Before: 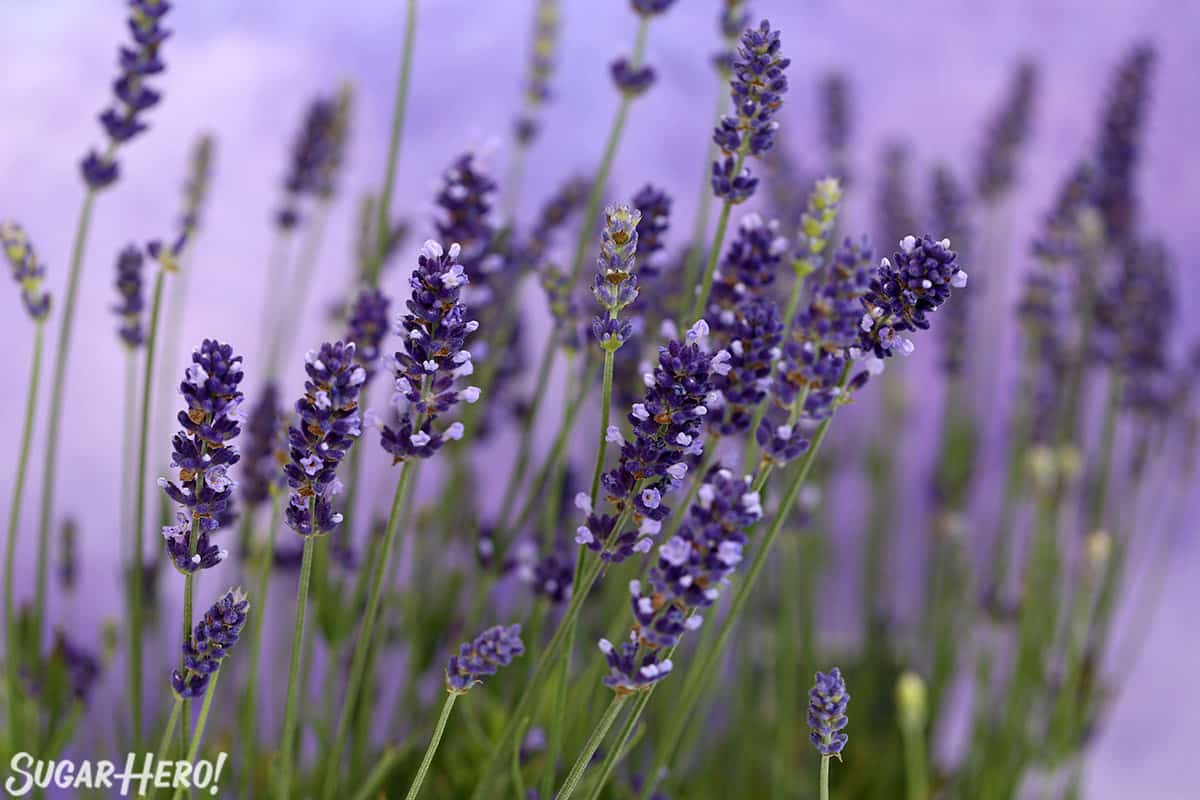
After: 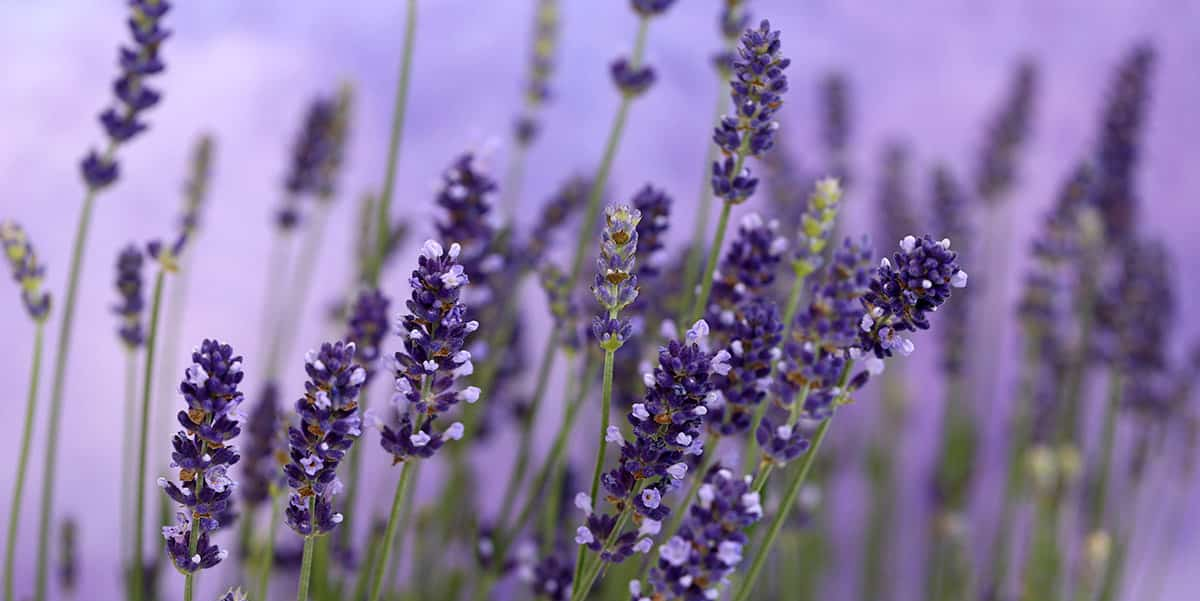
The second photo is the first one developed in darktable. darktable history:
crop: bottom 24.785%
